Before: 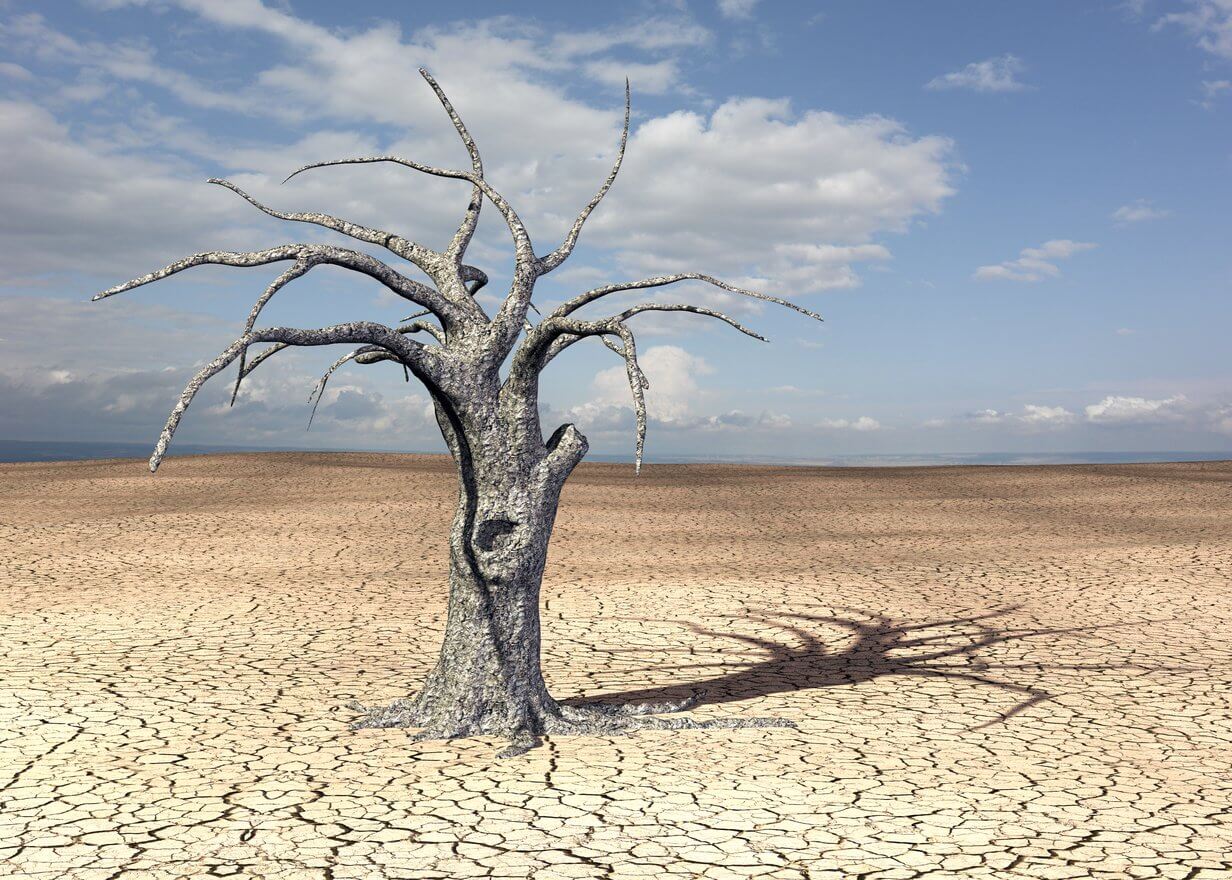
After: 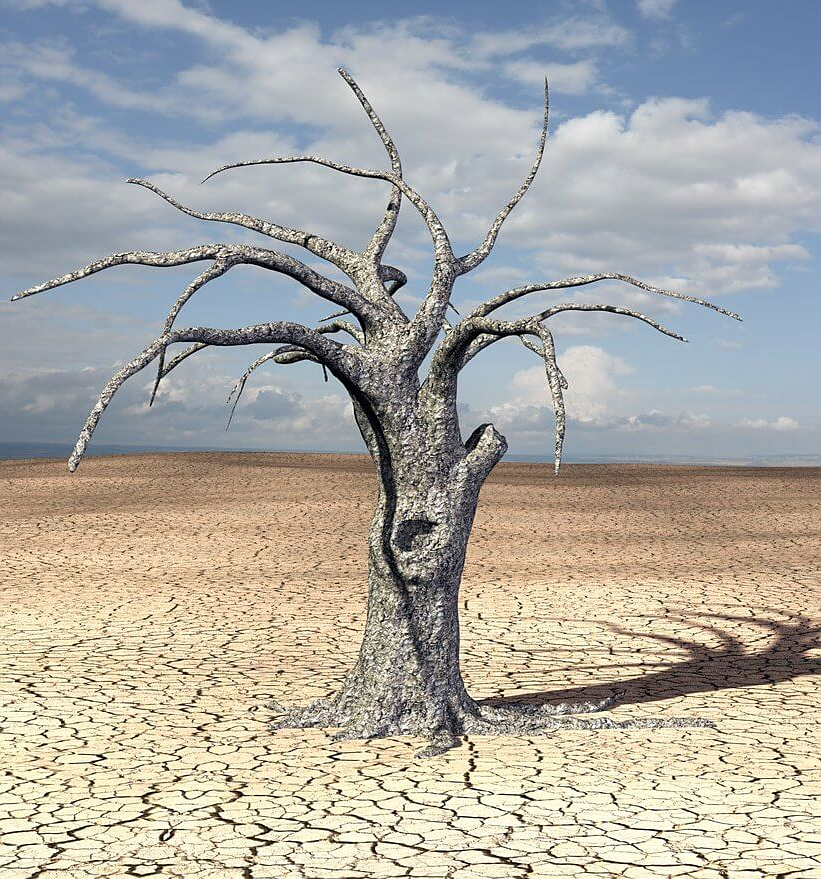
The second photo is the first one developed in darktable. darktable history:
crop and rotate: left 6.617%, right 26.717%
sharpen: radius 1
